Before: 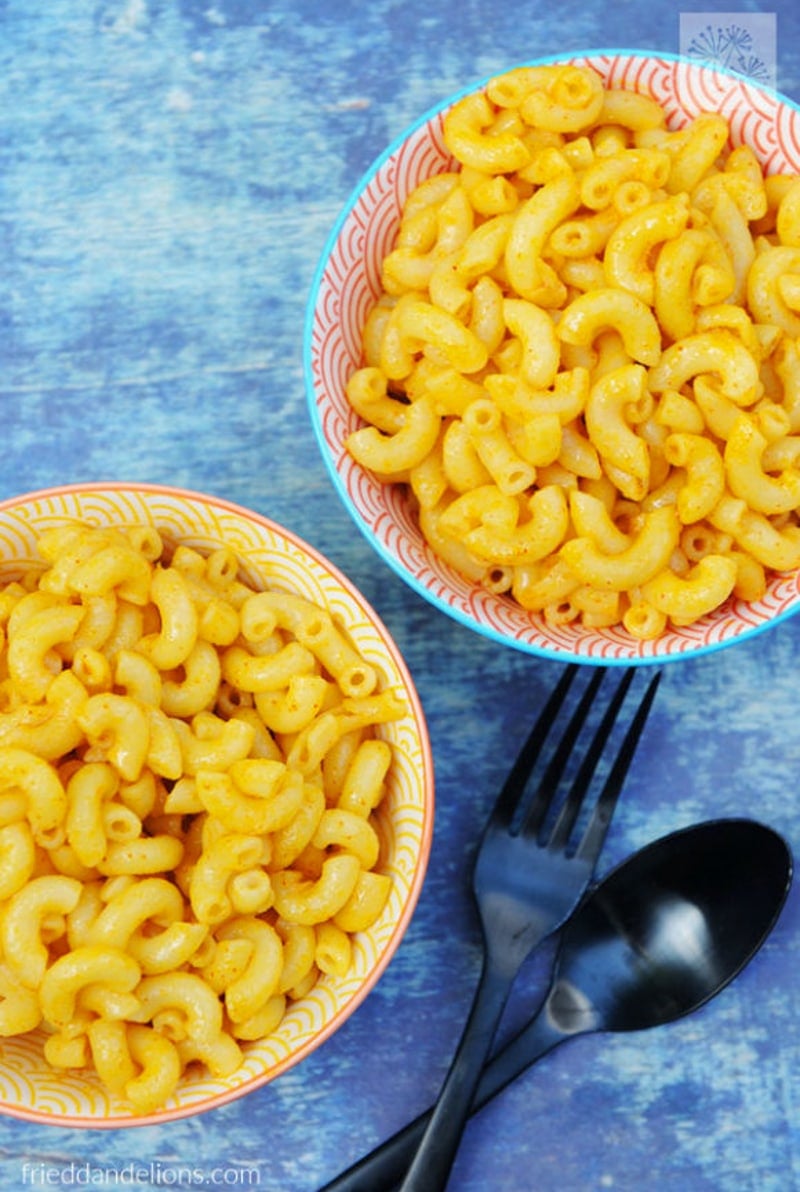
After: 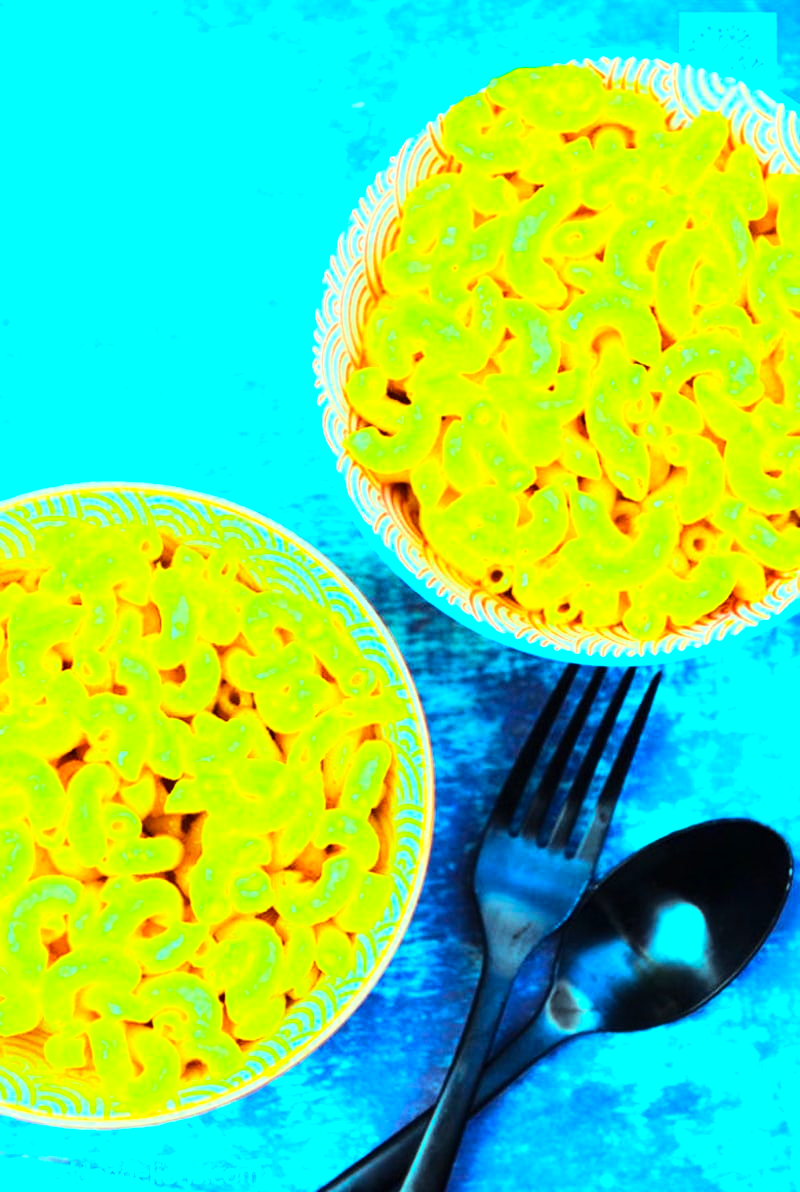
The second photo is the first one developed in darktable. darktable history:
color balance rgb: shadows lift › chroma 1.026%, shadows lift › hue 29.53°, highlights gain › luminance 20.235%, highlights gain › chroma 13.167%, highlights gain › hue 176.13°, linear chroma grading › global chroma 9.022%, perceptual saturation grading › global saturation 0.246%, perceptual brilliance grading › global brilliance 11.84%, perceptual brilliance grading › highlights 15.3%, global vibrance 41.093%
base curve: curves: ch0 [(0, 0) (0.032, 0.025) (0.121, 0.166) (0.206, 0.329) (0.605, 0.79) (1, 1)]
tone equalizer: edges refinement/feathering 500, mask exposure compensation -1.57 EV, preserve details no
